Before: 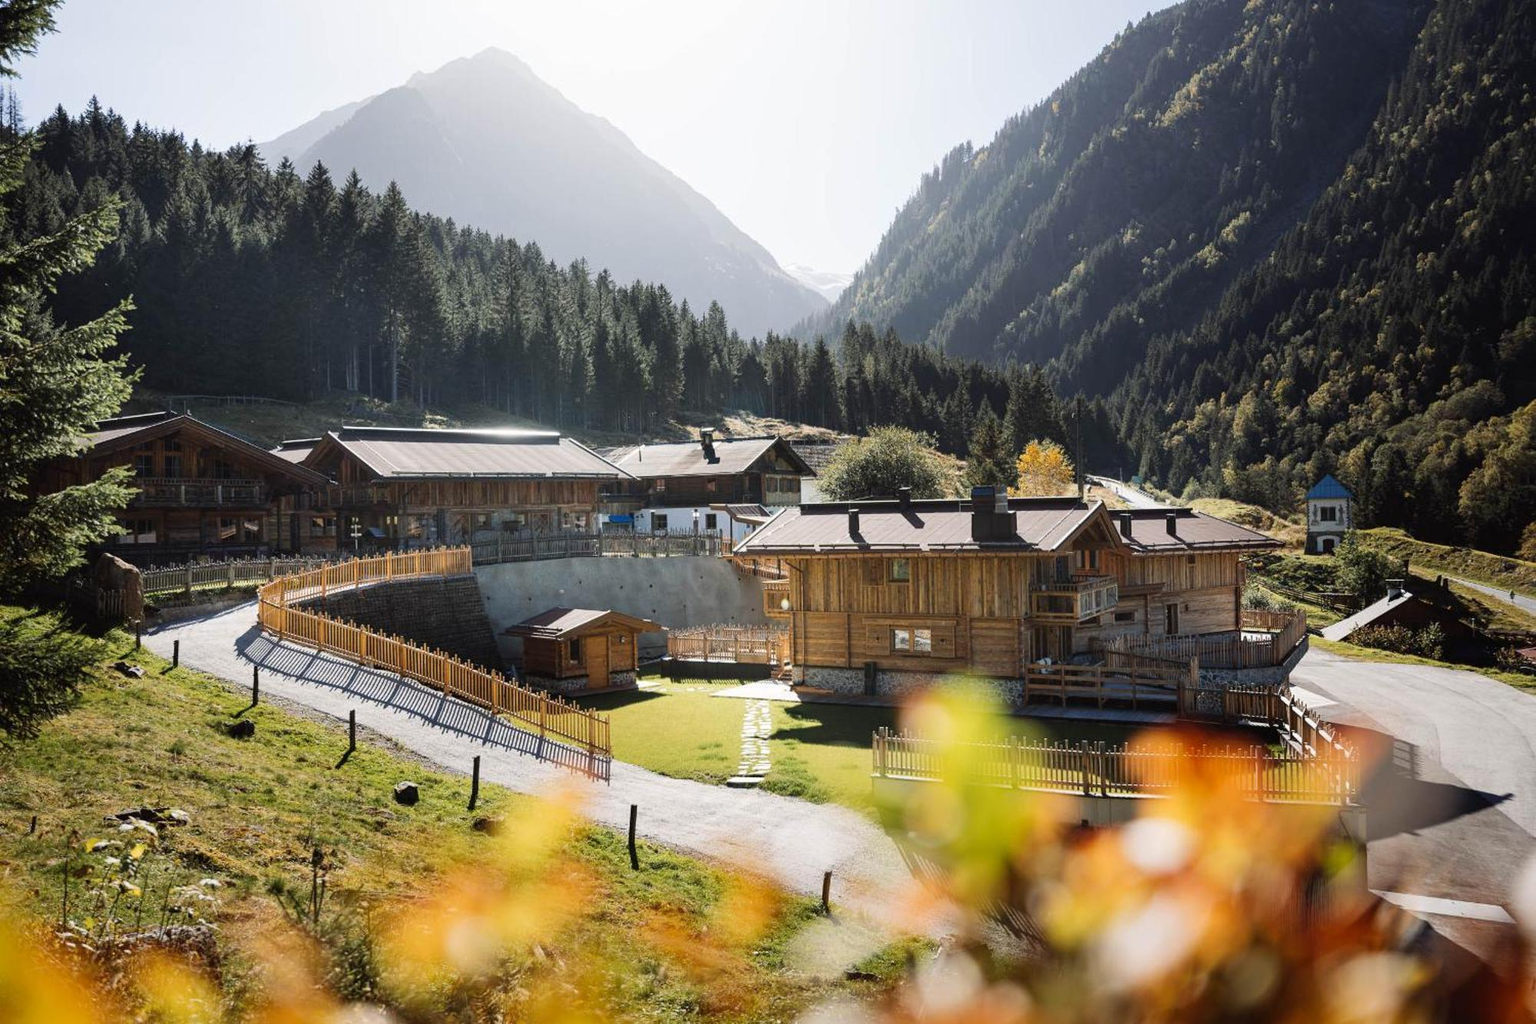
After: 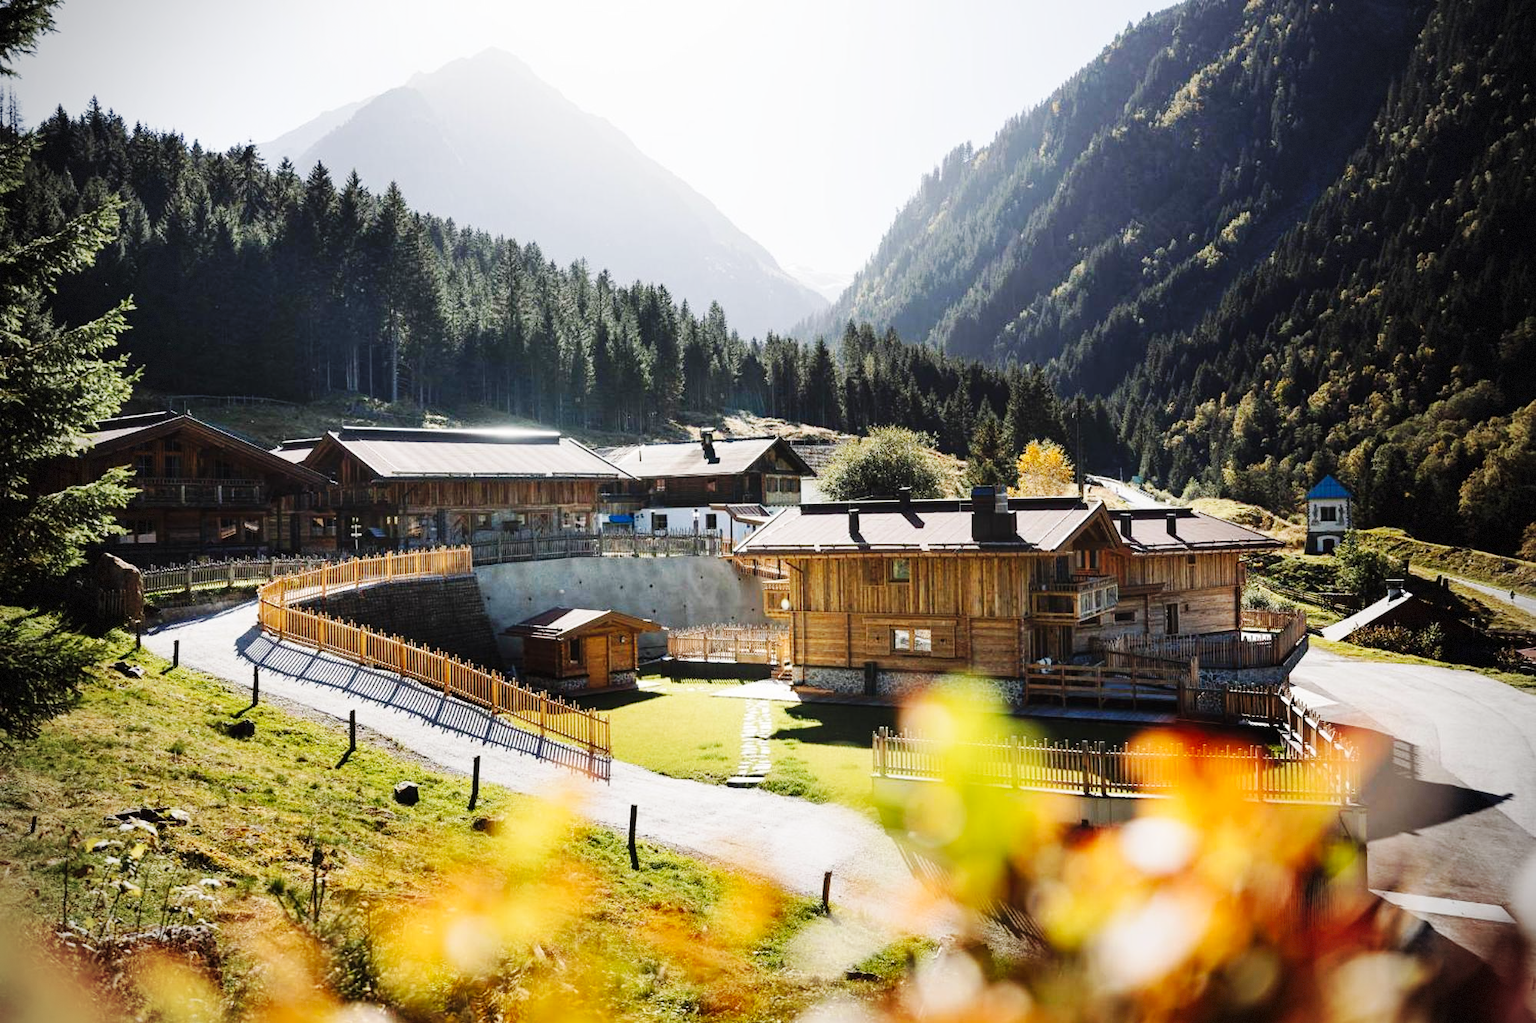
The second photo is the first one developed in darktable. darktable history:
base curve: curves: ch0 [(0, 0) (0.032, 0.025) (0.121, 0.166) (0.206, 0.329) (0.605, 0.79) (1, 1)], preserve colors none
vignetting: fall-off start 79.91%, dithering 8-bit output
